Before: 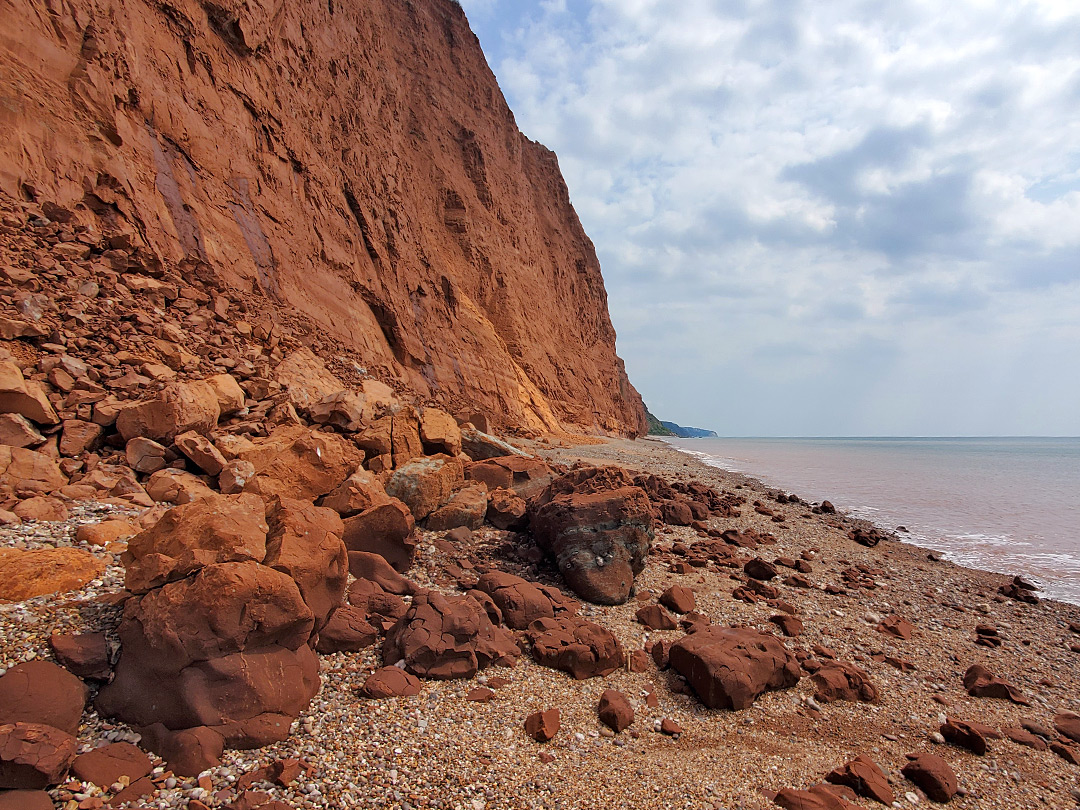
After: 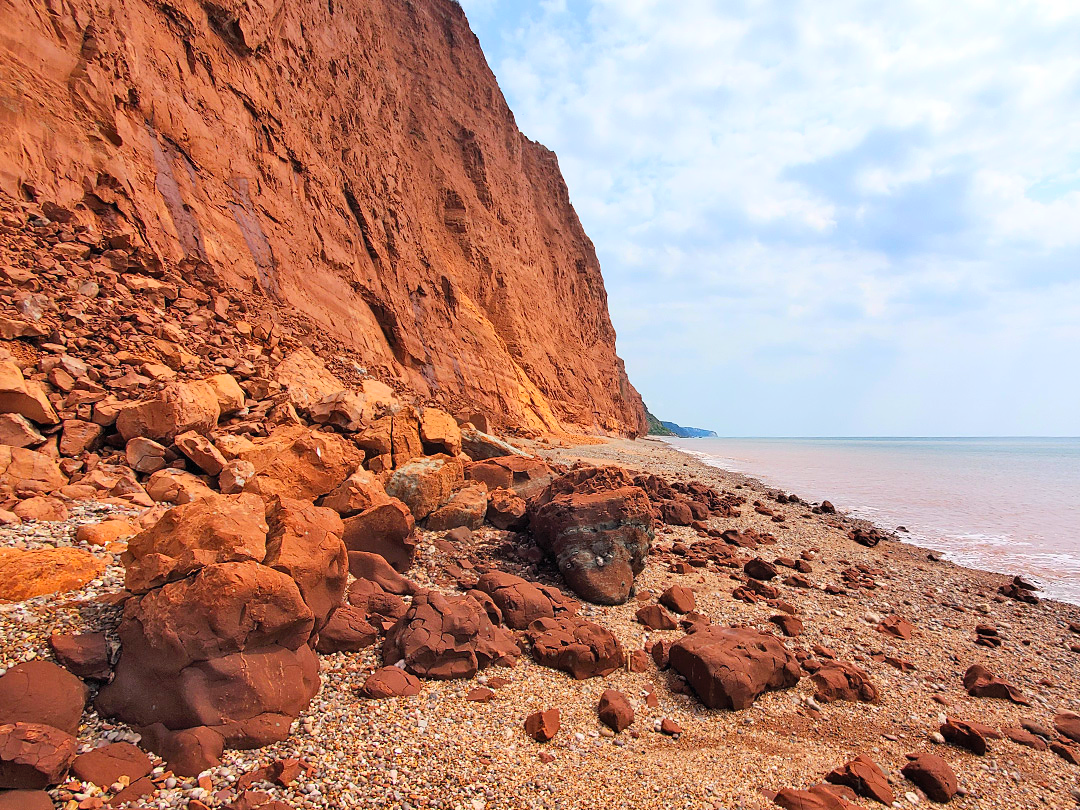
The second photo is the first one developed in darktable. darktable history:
contrast brightness saturation: contrast 0.239, brightness 0.25, saturation 0.382
